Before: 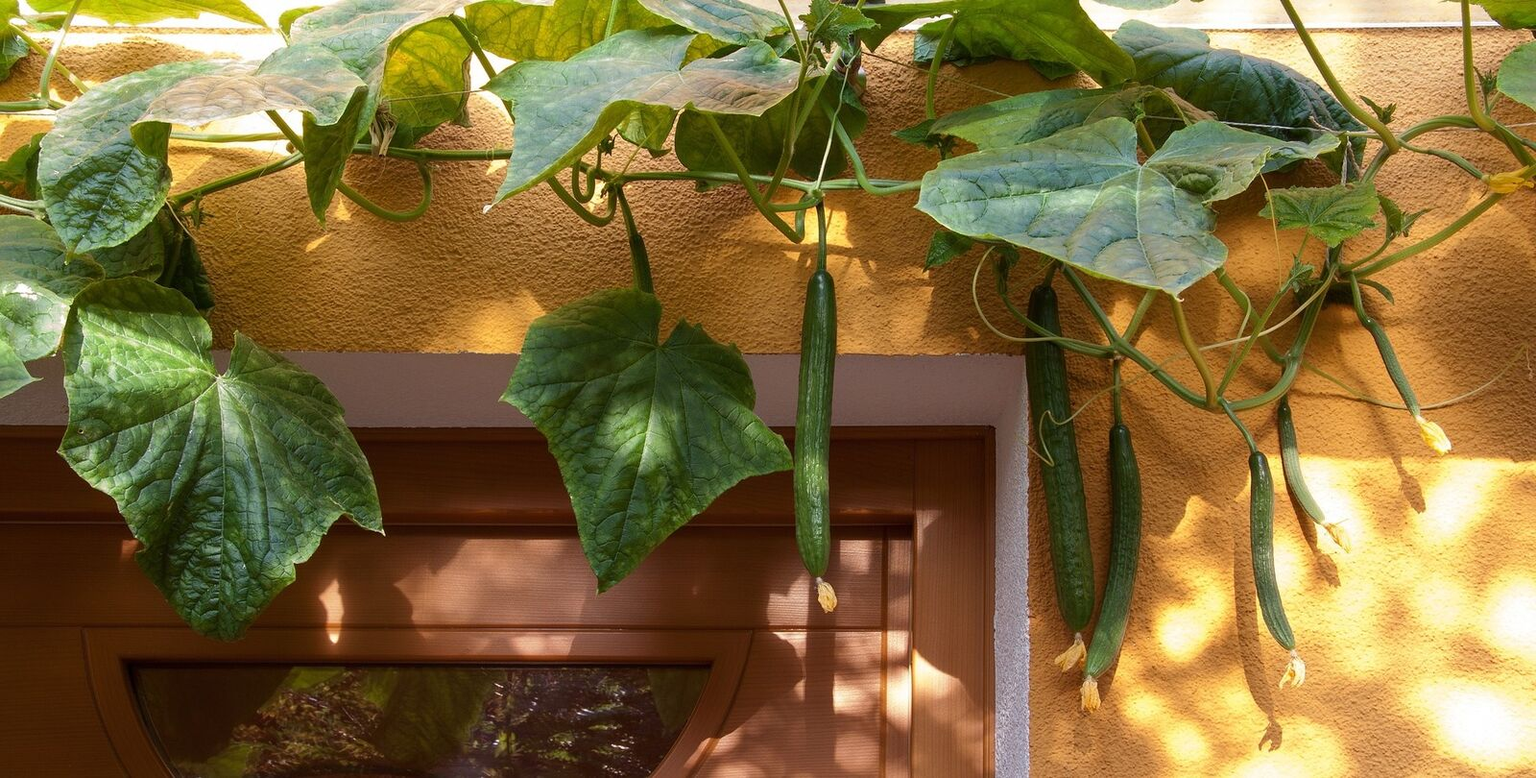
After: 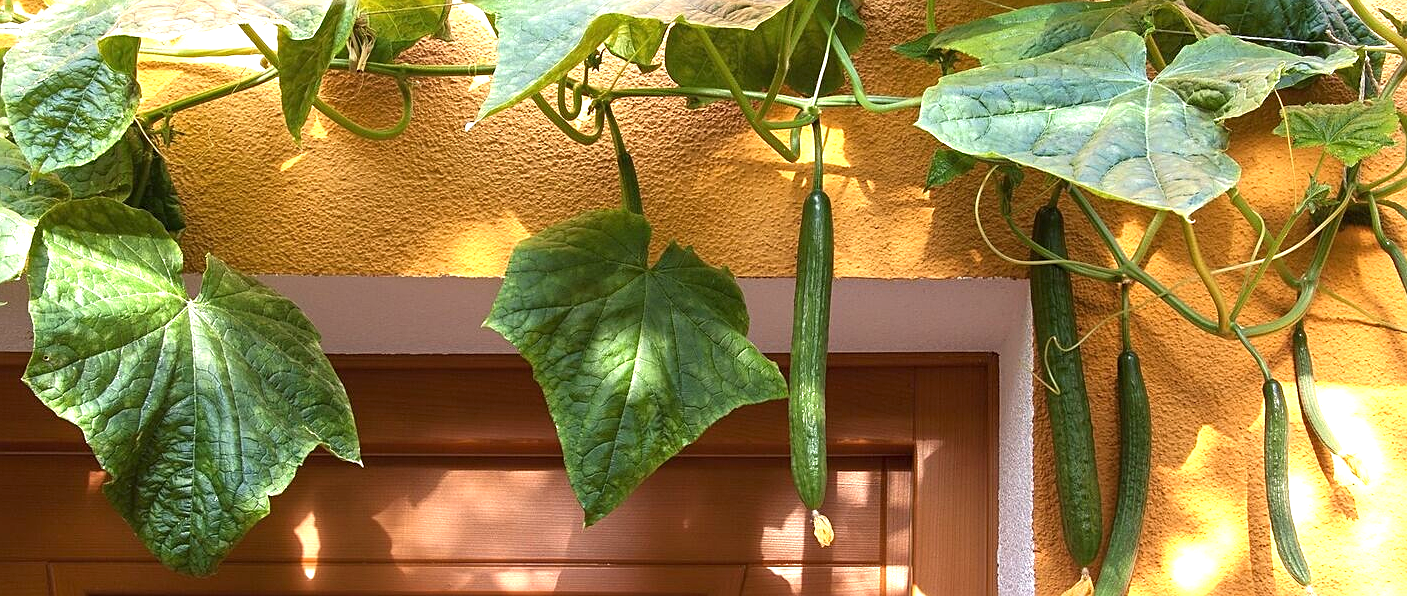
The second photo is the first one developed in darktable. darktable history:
tone equalizer: on, module defaults
crop and rotate: left 2.425%, top 11.305%, right 9.6%, bottom 15.08%
exposure: black level correction 0, exposure 1 EV, compensate exposure bias true, compensate highlight preservation false
sharpen: on, module defaults
